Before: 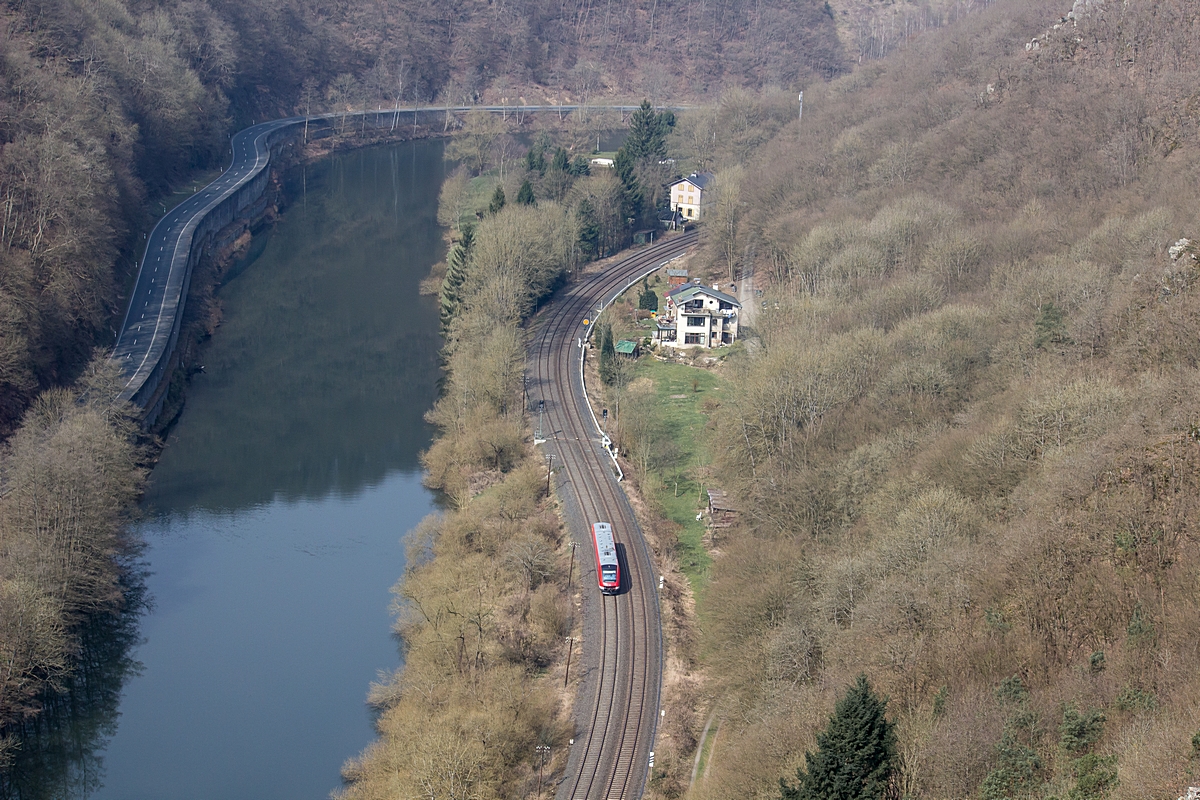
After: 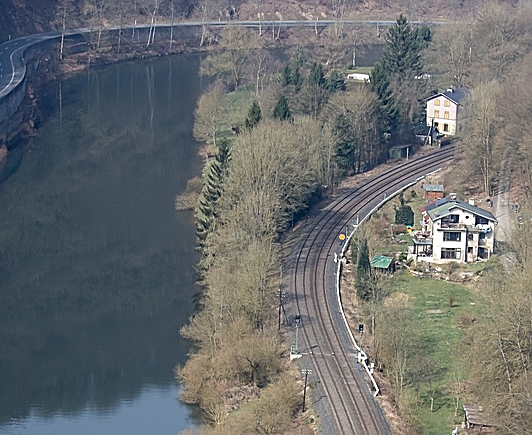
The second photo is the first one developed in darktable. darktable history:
crop: left 20.364%, top 10.746%, right 35.281%, bottom 34.836%
sharpen: on, module defaults
